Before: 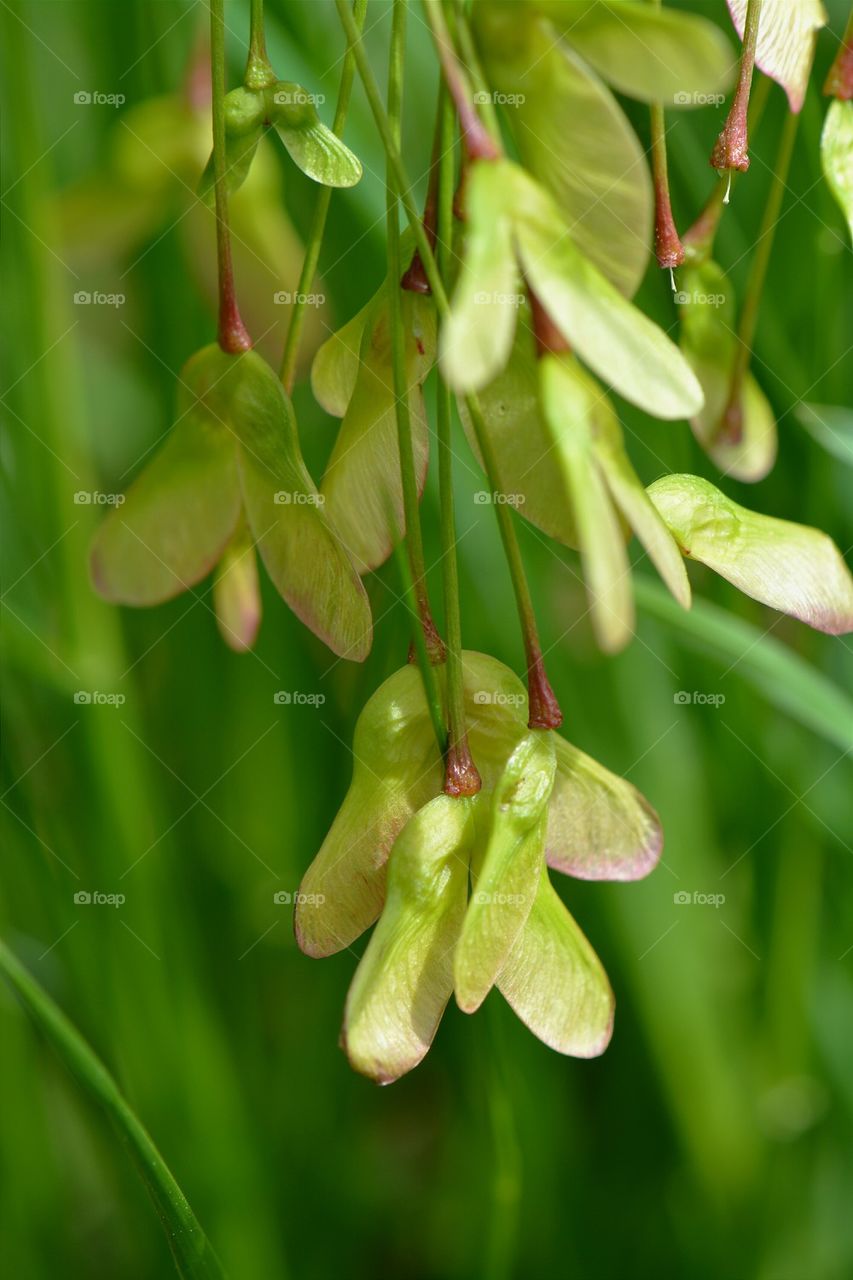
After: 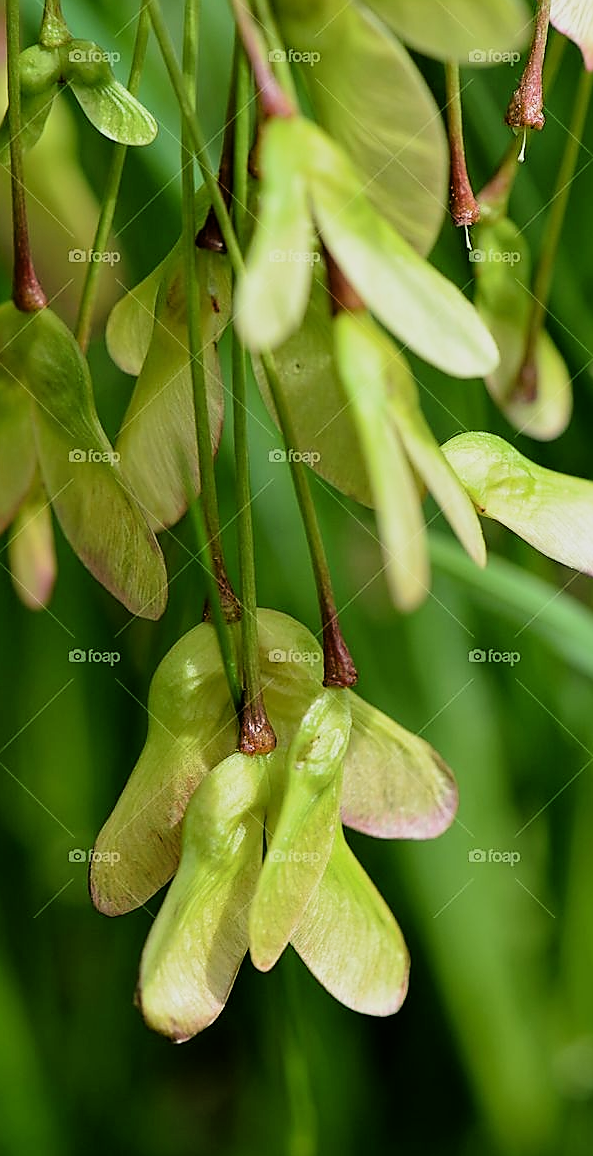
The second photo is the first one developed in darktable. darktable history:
filmic rgb: black relative exposure -5.1 EV, white relative exposure 3.96 EV, hardness 2.89, contrast 1.409, highlights saturation mix -19.46%
crop and rotate: left 24.044%, top 3.351%, right 6.32%, bottom 6.276%
sharpen: radius 1.383, amount 1.233, threshold 0.652
